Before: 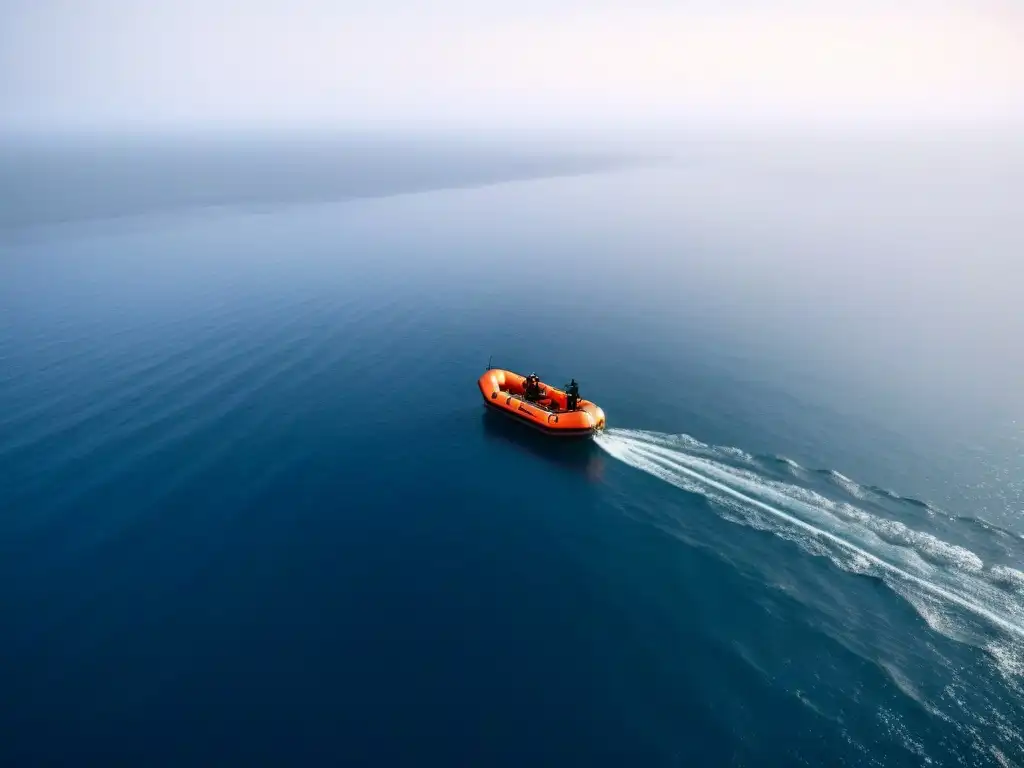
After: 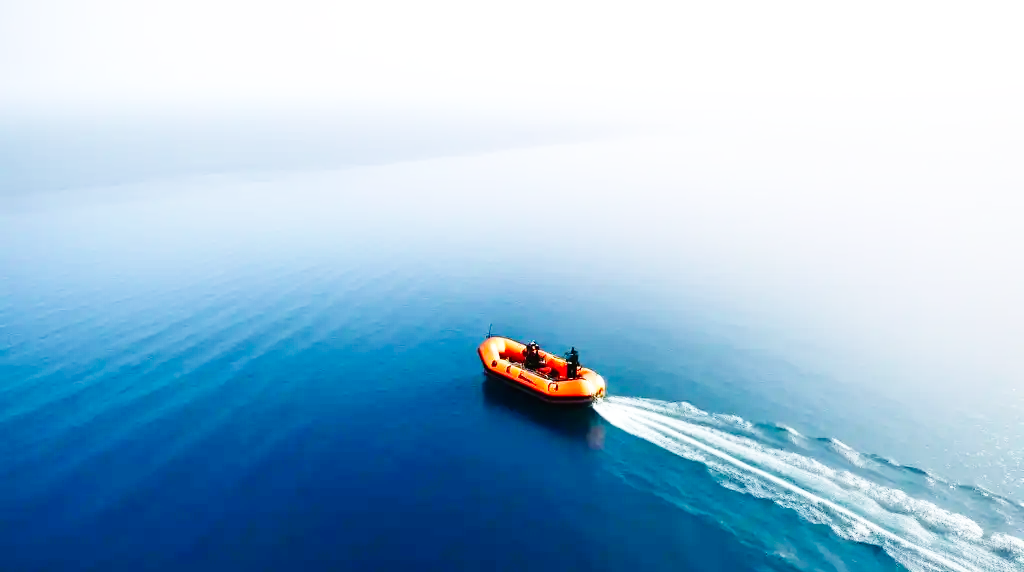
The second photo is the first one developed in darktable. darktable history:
contrast equalizer: octaves 7, y [[0.5, 0.5, 0.478, 0.5, 0.5, 0.5], [0.5 ×6], [0.5 ×6], [0 ×6], [0 ×6]]
crop: top 4.261%, bottom 21.136%
base curve: curves: ch0 [(0, 0.003) (0.001, 0.002) (0.006, 0.004) (0.02, 0.022) (0.048, 0.086) (0.094, 0.234) (0.162, 0.431) (0.258, 0.629) (0.385, 0.8) (0.548, 0.918) (0.751, 0.988) (1, 1)], preserve colors none
